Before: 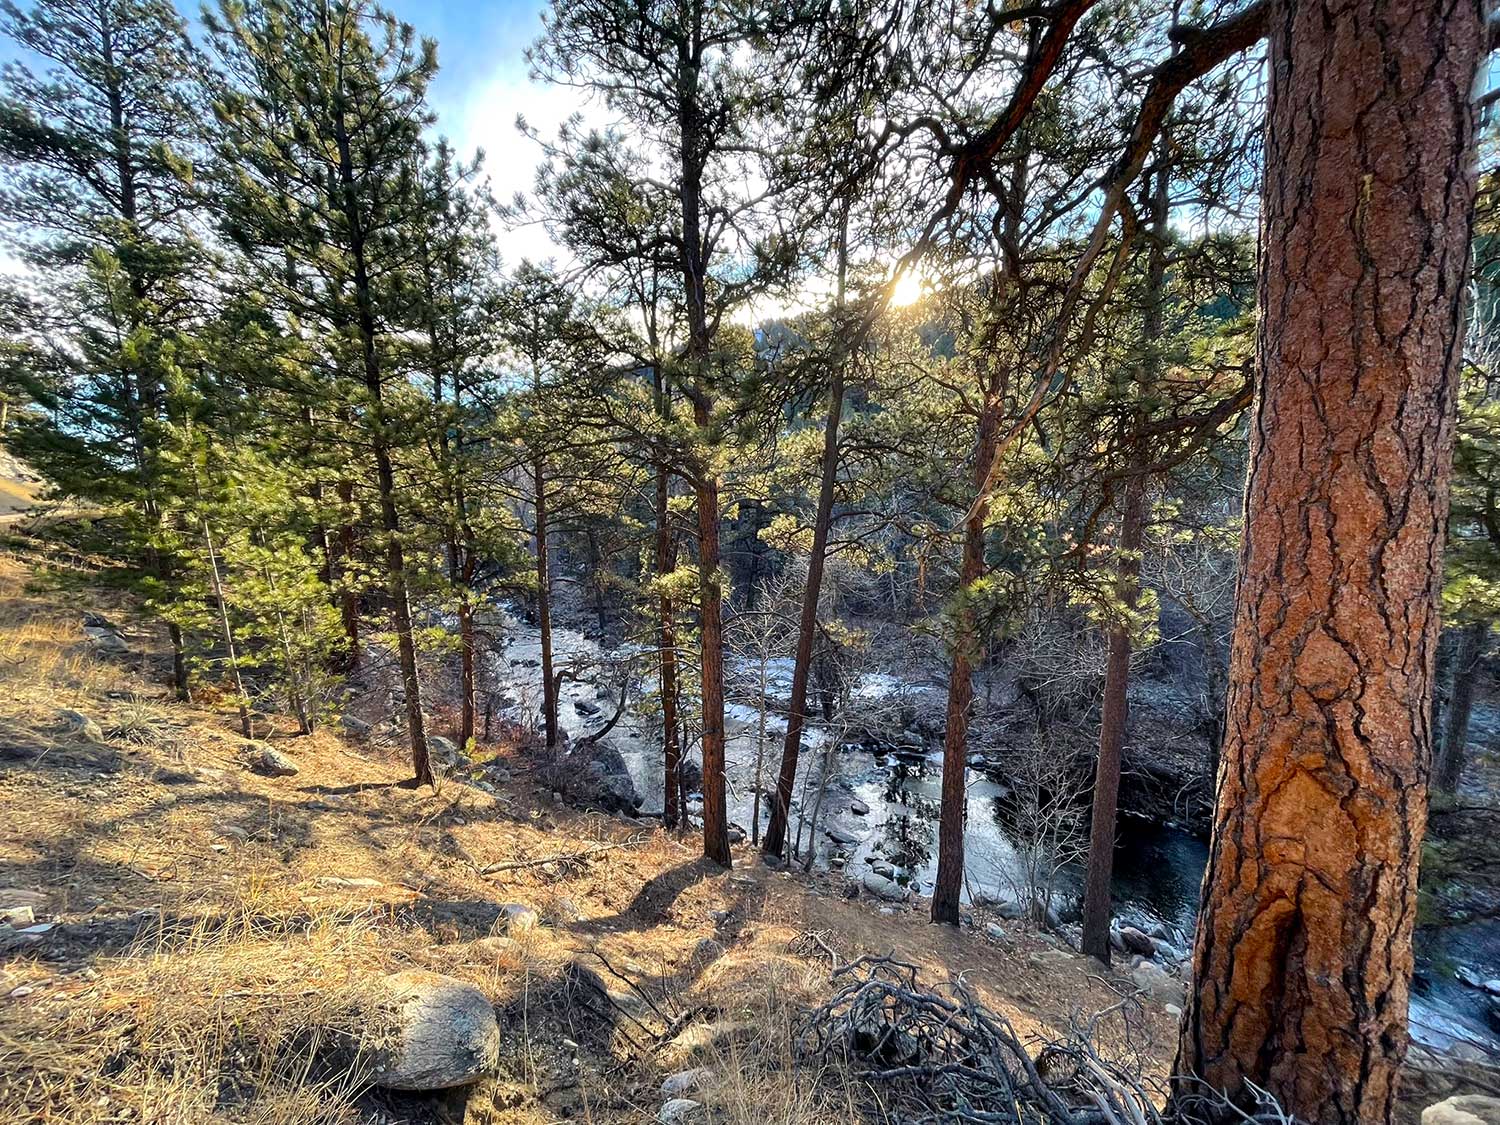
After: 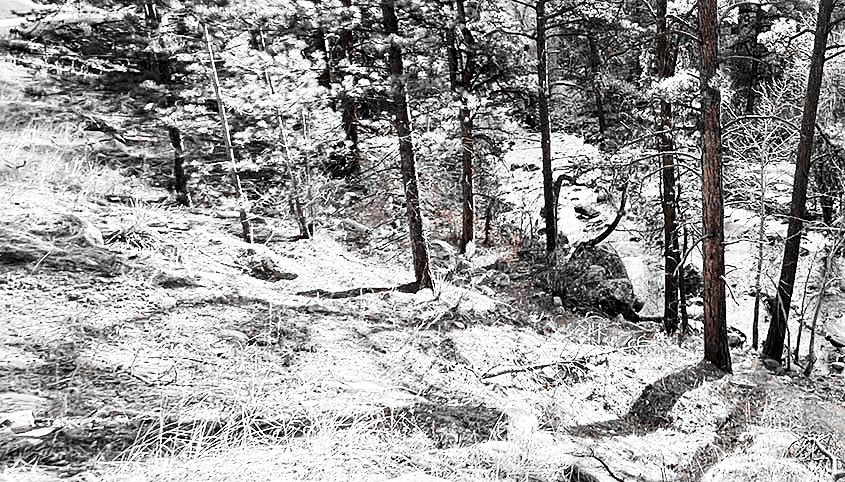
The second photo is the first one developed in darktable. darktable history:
crop: top 44.159%, right 43.652%, bottom 12.936%
contrast brightness saturation: contrast 0.101, saturation -0.292
sharpen: radius 1.897, amount 0.395, threshold 1.581
color zones: curves: ch1 [(0, 0.006) (0.094, 0.285) (0.171, 0.001) (0.429, 0.001) (0.571, 0.003) (0.714, 0.004) (0.857, 0.004) (1, 0.006)]
base curve: curves: ch0 [(0, 0) (0.007, 0.004) (0.027, 0.03) (0.046, 0.07) (0.207, 0.54) (0.442, 0.872) (0.673, 0.972) (1, 1)], preserve colors none
